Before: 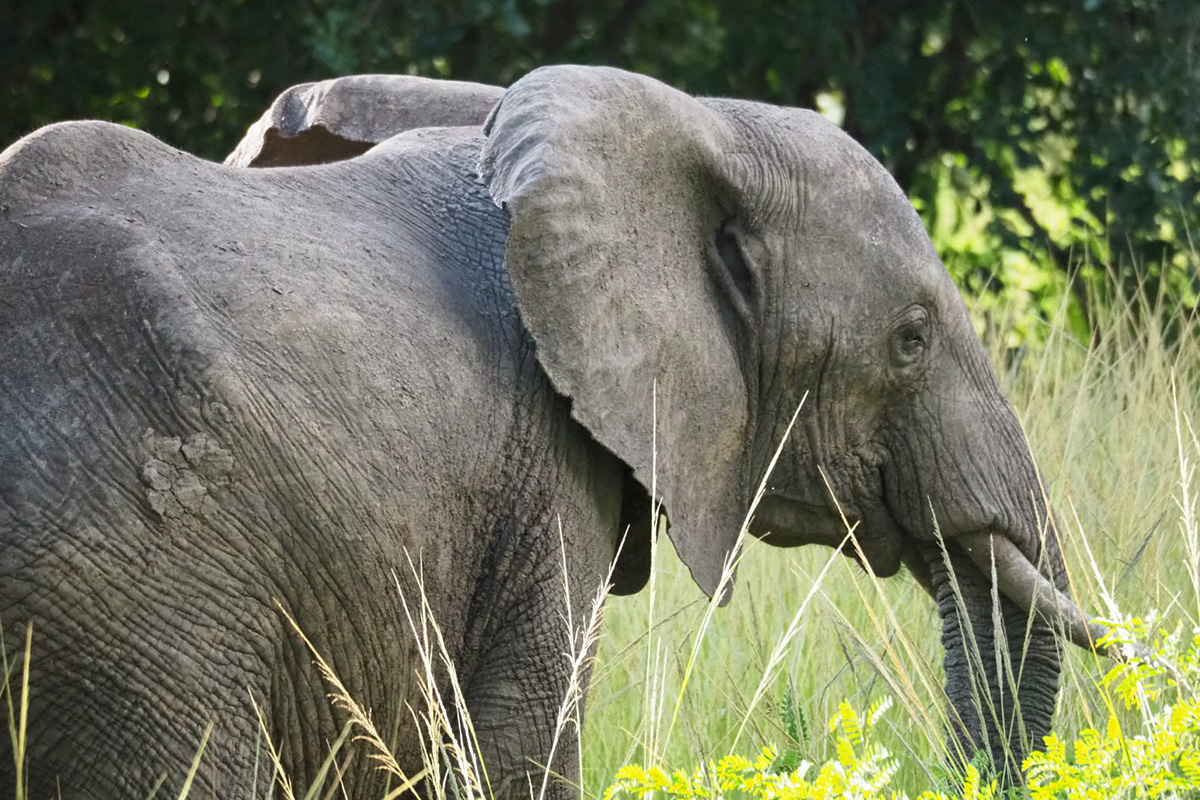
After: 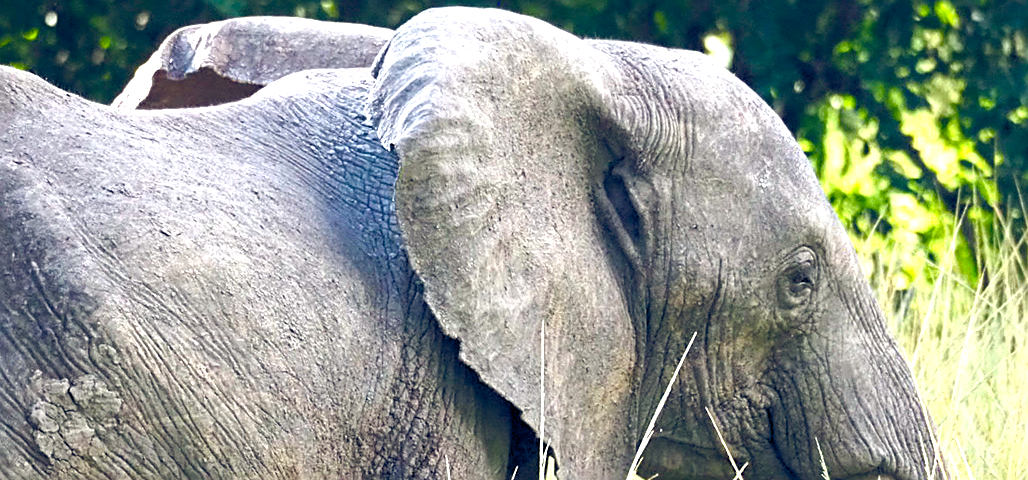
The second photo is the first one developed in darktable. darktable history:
crop and rotate: left 9.385%, top 7.298%, right 4.922%, bottom 32.586%
exposure: exposure 0.655 EV, compensate highlight preservation false
color balance rgb: global offset › luminance -0.274%, global offset › chroma 0.31%, global offset › hue 260.18°, perceptual saturation grading › global saturation 40.546%, perceptual saturation grading › highlights -24.775%, perceptual saturation grading › mid-tones 35.632%, perceptual saturation grading › shadows 35.986%, perceptual brilliance grading › highlights 9.308%, perceptual brilliance grading › mid-tones 5.211%
sharpen: on, module defaults
